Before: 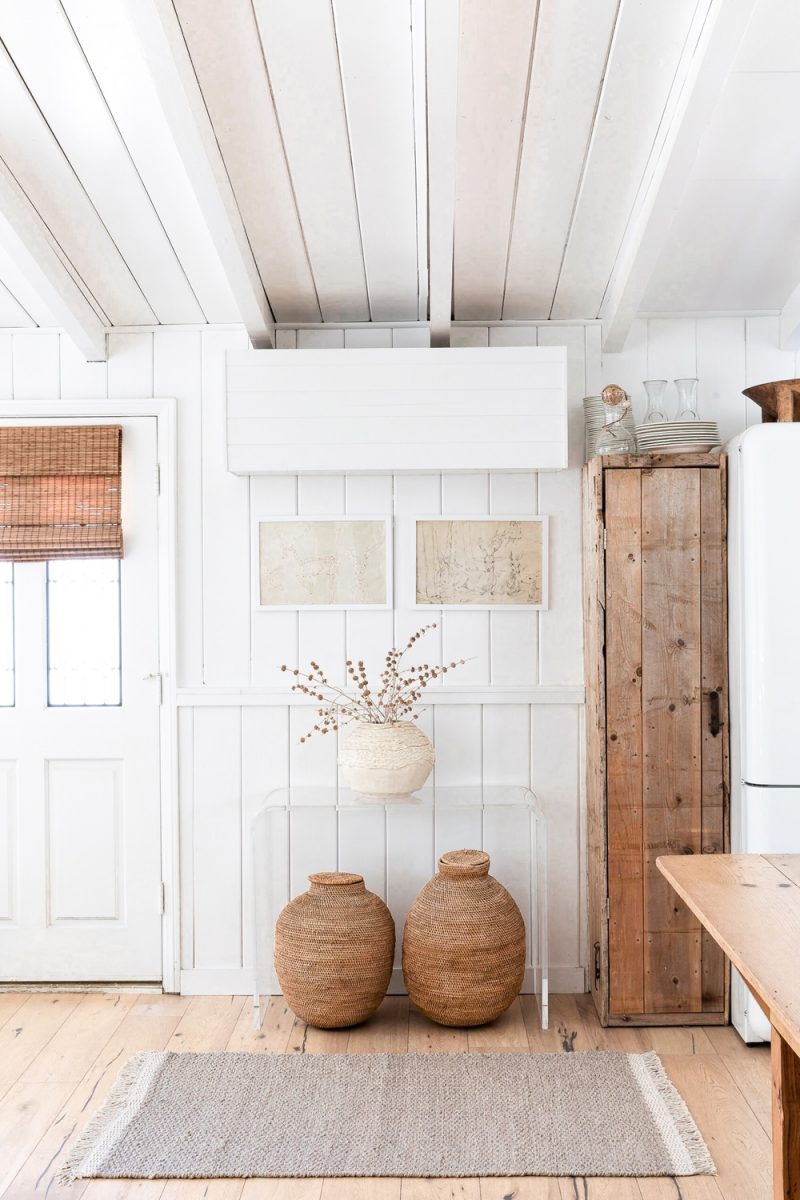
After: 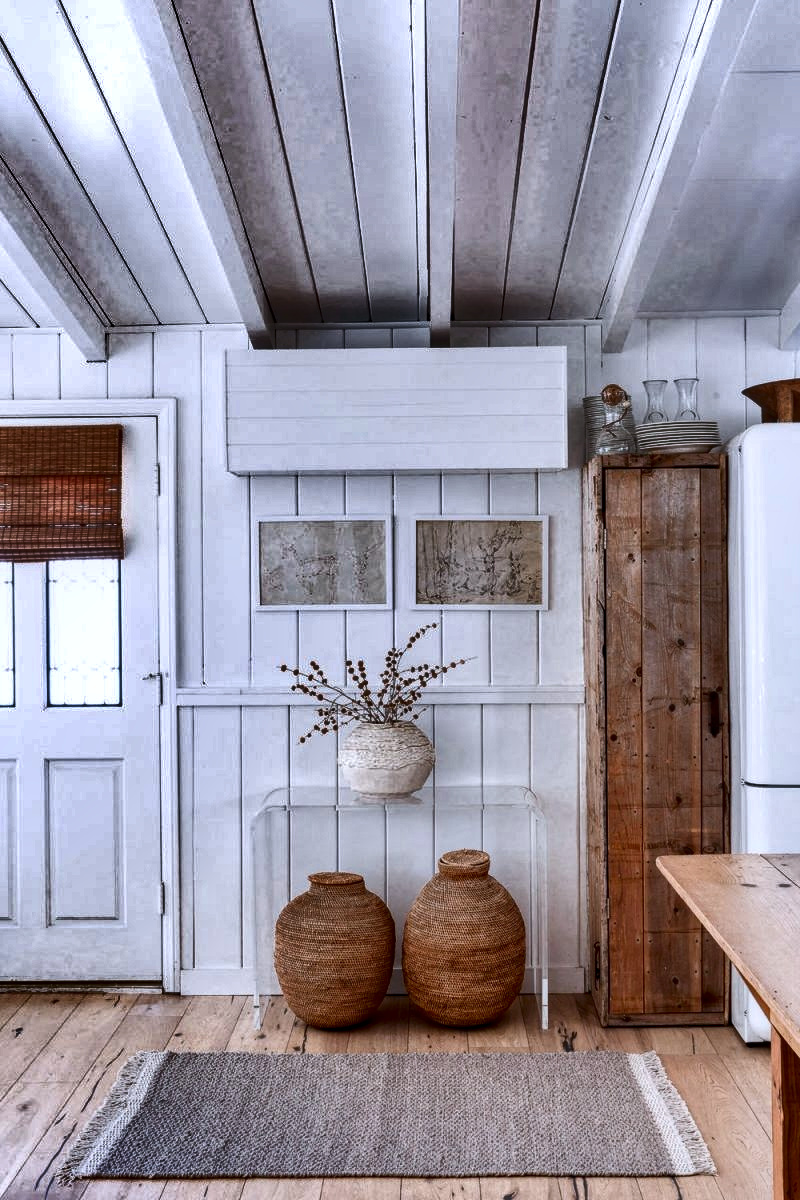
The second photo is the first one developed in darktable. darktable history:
local contrast: detail 130%
shadows and highlights: shadows 24.14, highlights -78.82, soften with gaussian
contrast brightness saturation: contrast 0.101, brightness -0.267, saturation 0.136
color calibration: illuminant as shot in camera, x 0.358, y 0.373, temperature 4628.91 K
